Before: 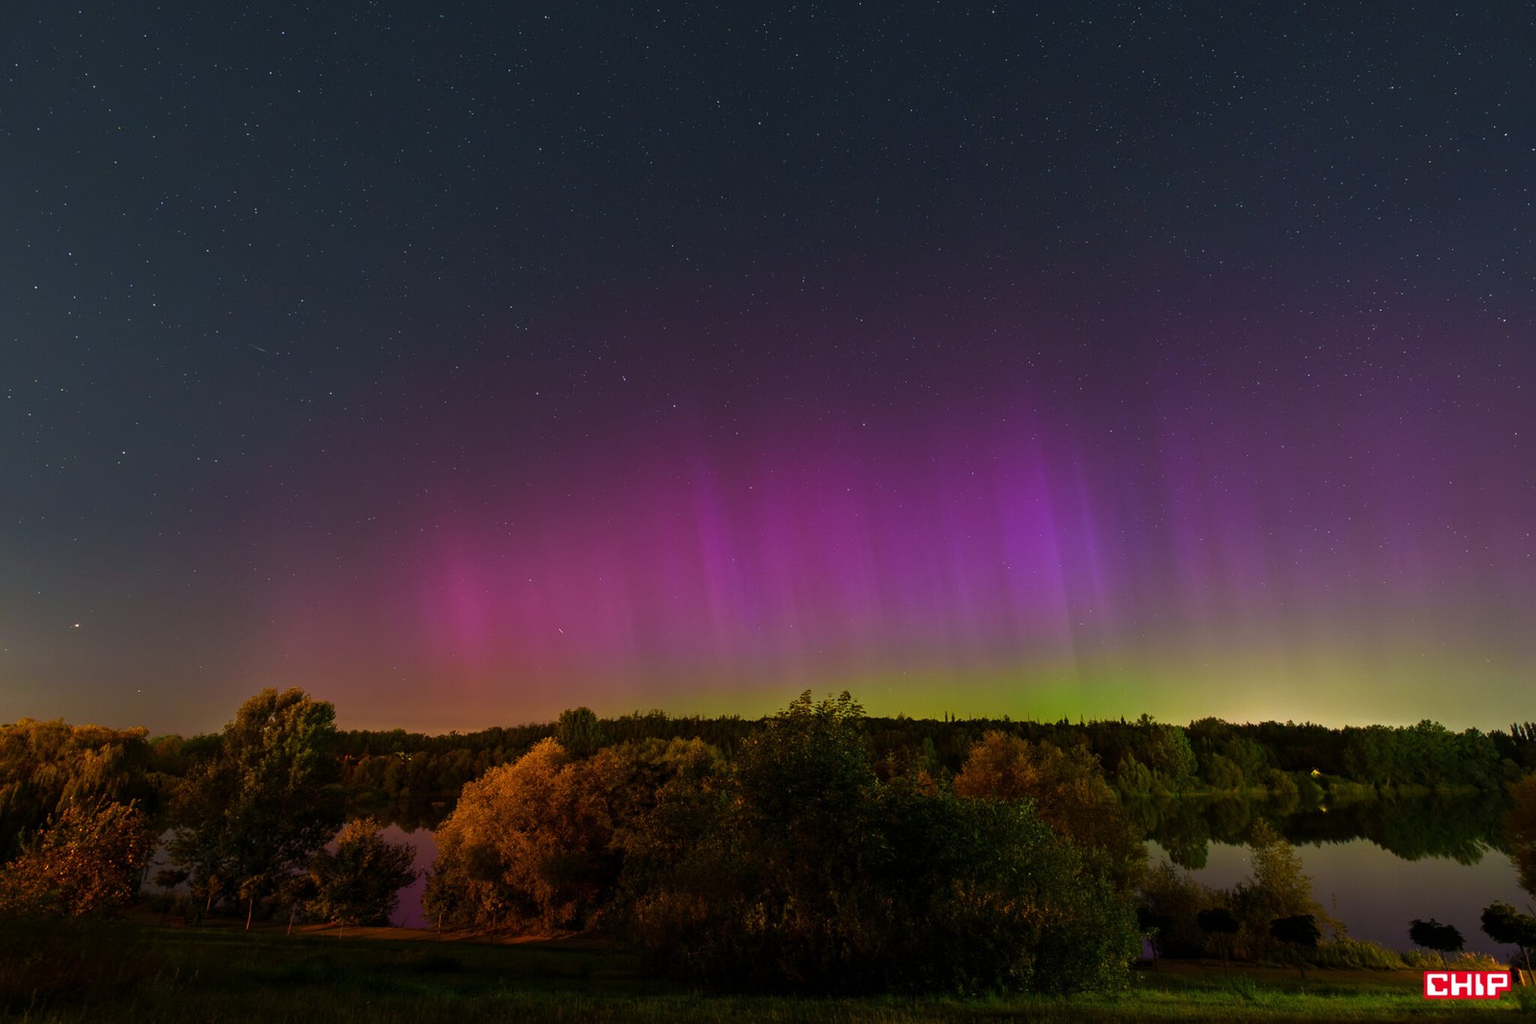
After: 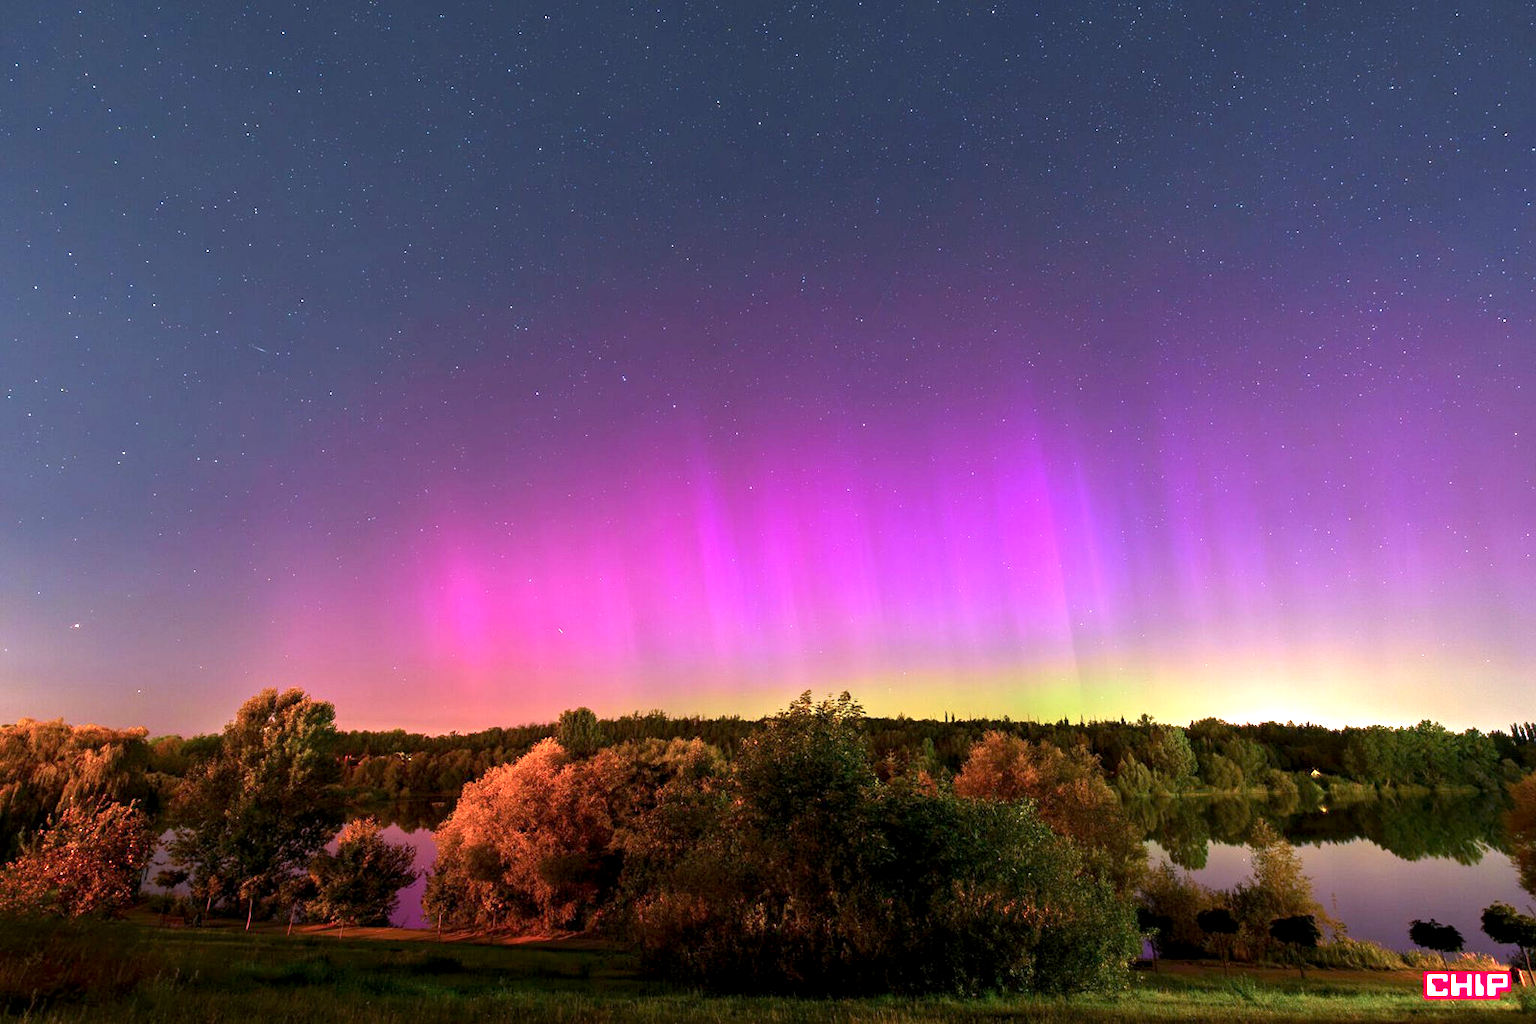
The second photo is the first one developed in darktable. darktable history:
exposure: black level correction 0.001, exposure 1.85 EV, compensate exposure bias true, compensate highlight preservation false
color correction: highlights a* 15.03, highlights b* -25.81
